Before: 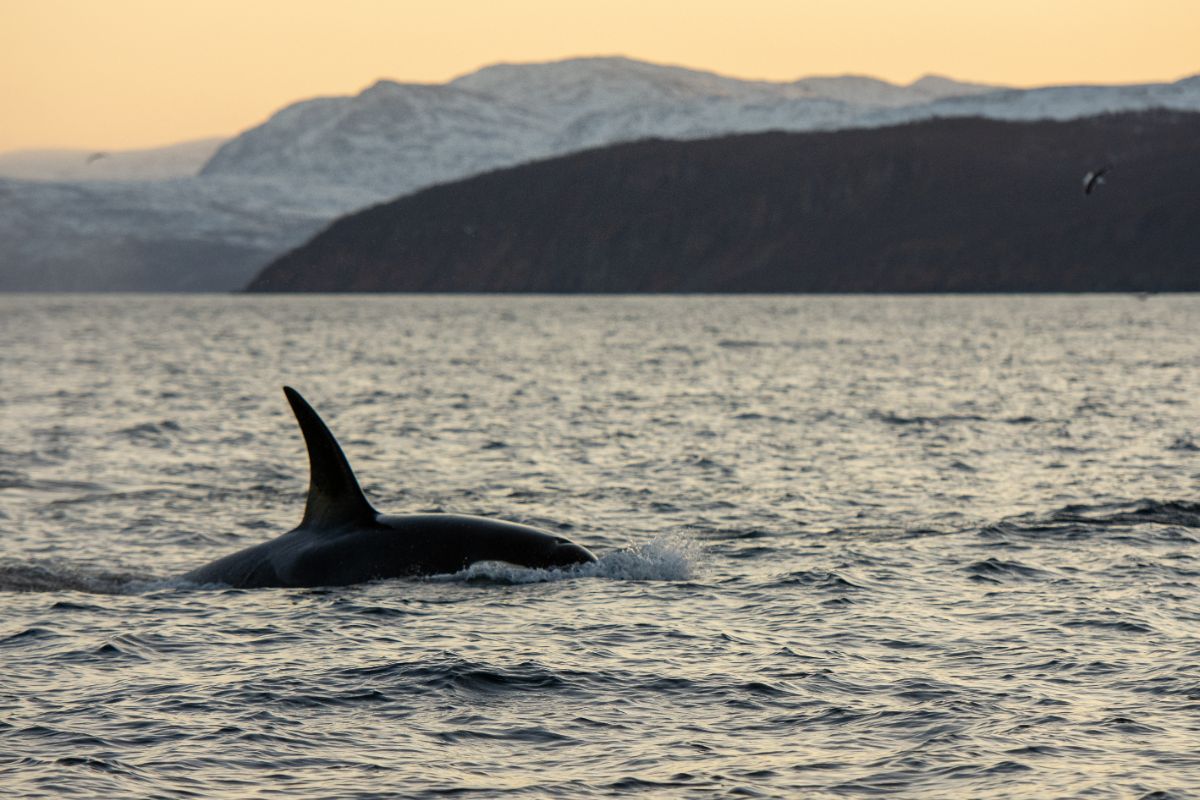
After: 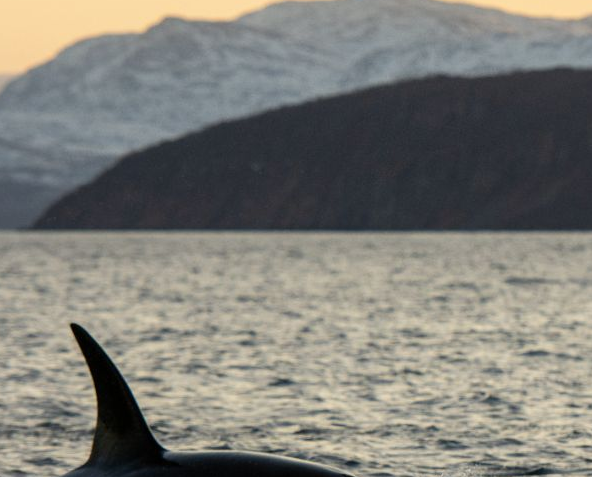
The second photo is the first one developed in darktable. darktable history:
crop: left 17.826%, top 7.903%, right 32.76%, bottom 32.468%
